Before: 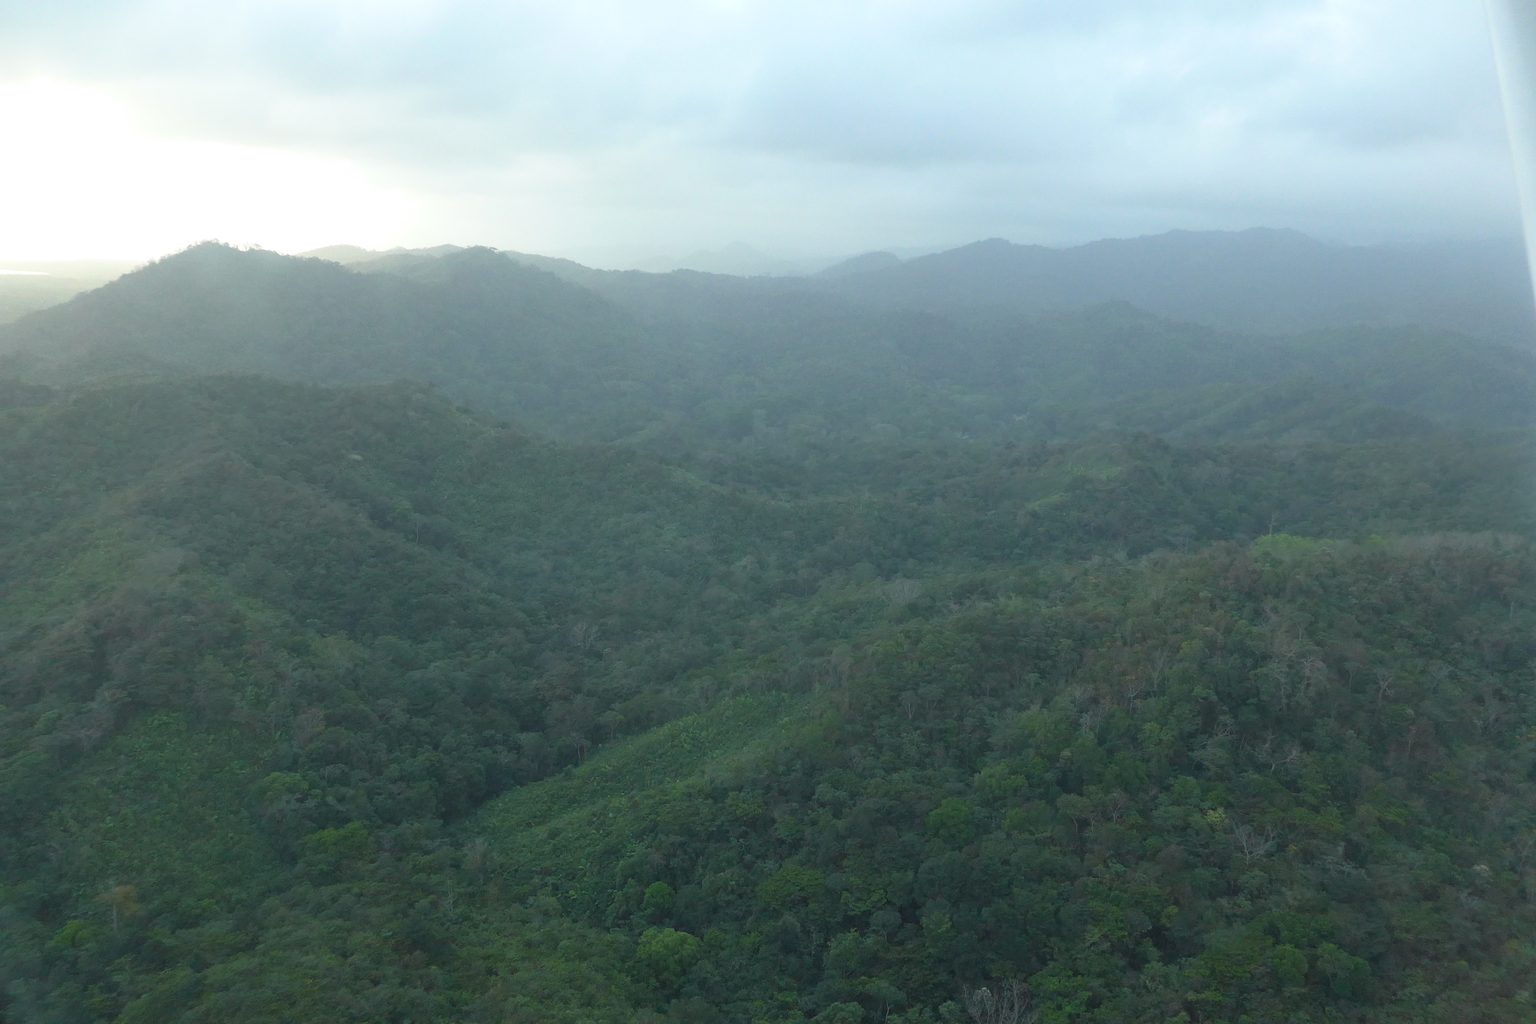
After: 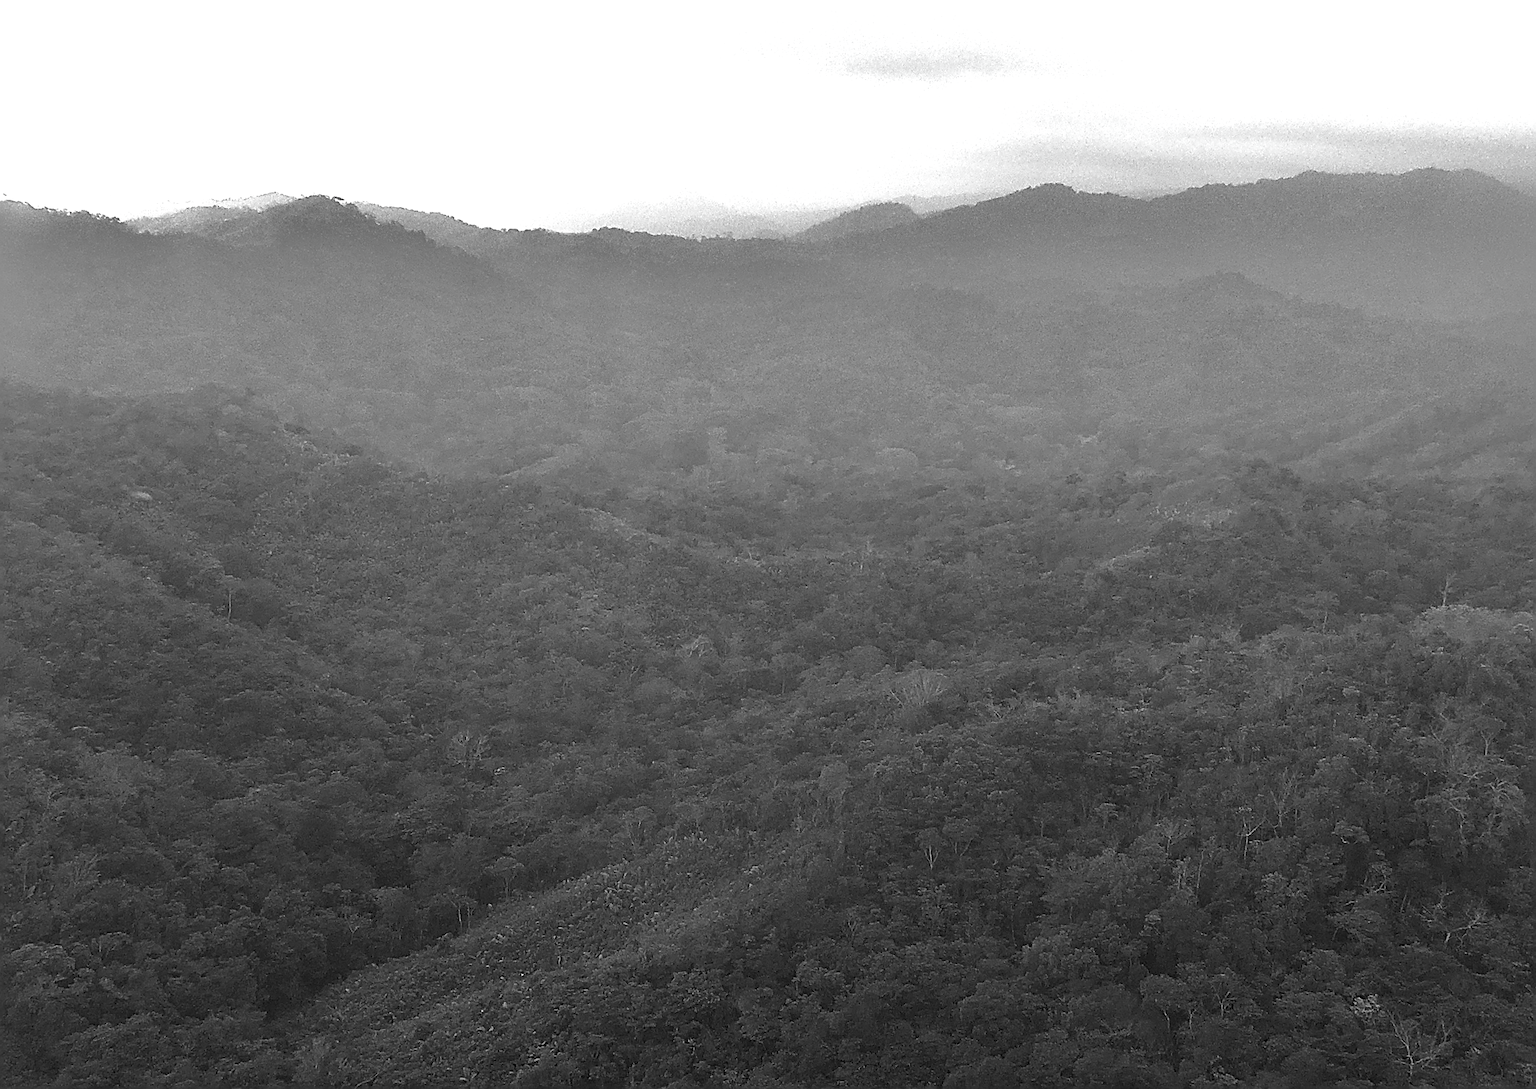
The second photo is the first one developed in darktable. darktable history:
crop and rotate: left 16.694%, top 10.679%, right 13.04%, bottom 14.575%
tone equalizer: -8 EV -0.731 EV, -7 EV -0.722 EV, -6 EV -0.581 EV, -5 EV -0.413 EV, -3 EV 0.388 EV, -2 EV 0.6 EV, -1 EV 0.697 EV, +0 EV 0.764 EV, edges refinement/feathering 500, mask exposure compensation -1.57 EV, preserve details no
sharpen: amount 1.991
contrast brightness saturation: saturation -0.991
shadows and highlights: shadows -19.91, highlights -73.56
